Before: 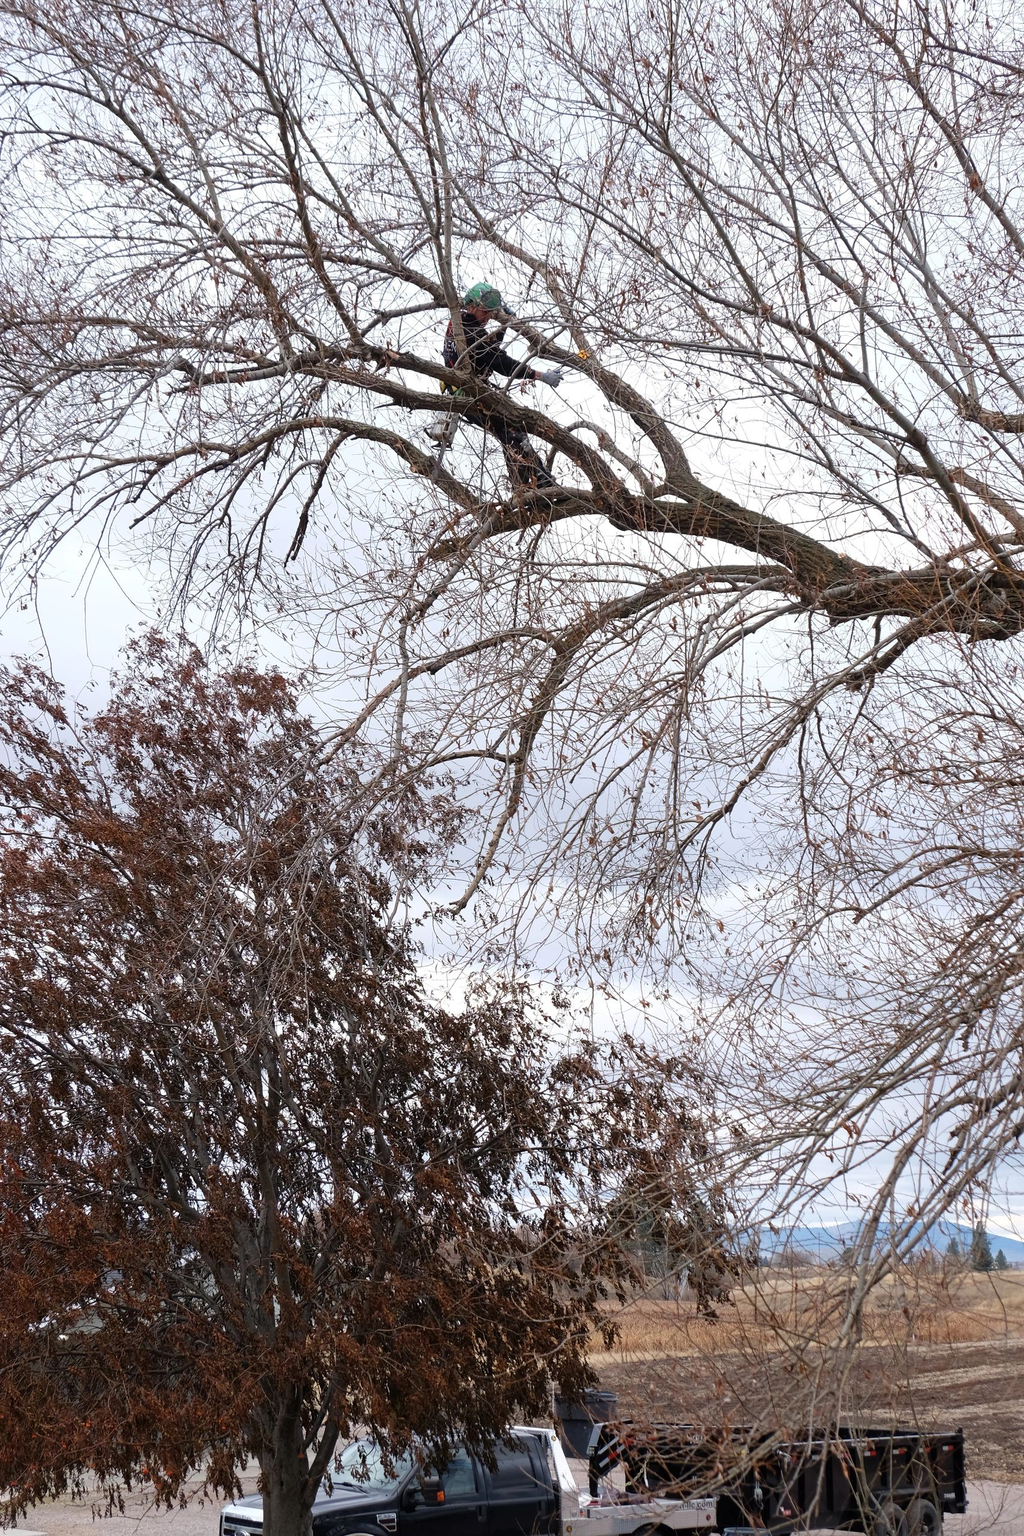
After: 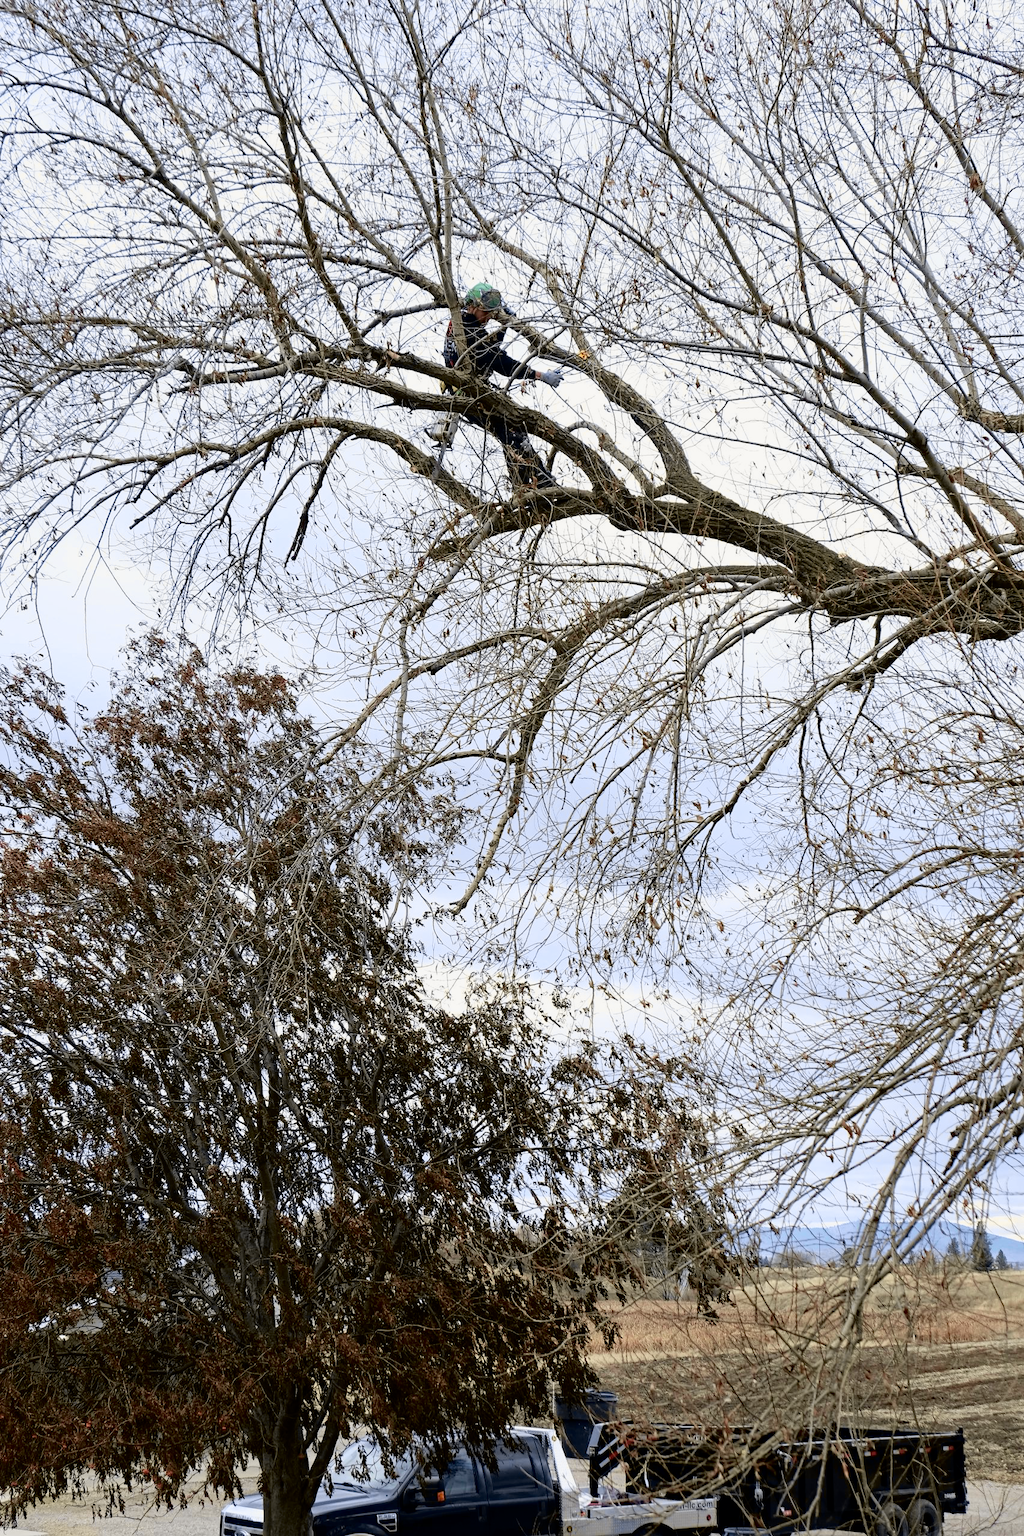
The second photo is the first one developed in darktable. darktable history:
tone curve: curves: ch0 [(0.017, 0) (0.122, 0.046) (0.295, 0.297) (0.449, 0.505) (0.559, 0.629) (0.729, 0.796) (0.879, 0.898) (1, 0.97)]; ch1 [(0, 0) (0.393, 0.4) (0.447, 0.447) (0.485, 0.497) (0.522, 0.503) (0.539, 0.52) (0.606, 0.6) (0.696, 0.679) (1, 1)]; ch2 [(0, 0) (0.369, 0.388) (0.449, 0.431) (0.499, 0.501) (0.516, 0.536) (0.604, 0.599) (0.741, 0.763) (1, 1)], color space Lab, independent channels, preserve colors none
haze removal: compatibility mode true, adaptive false
